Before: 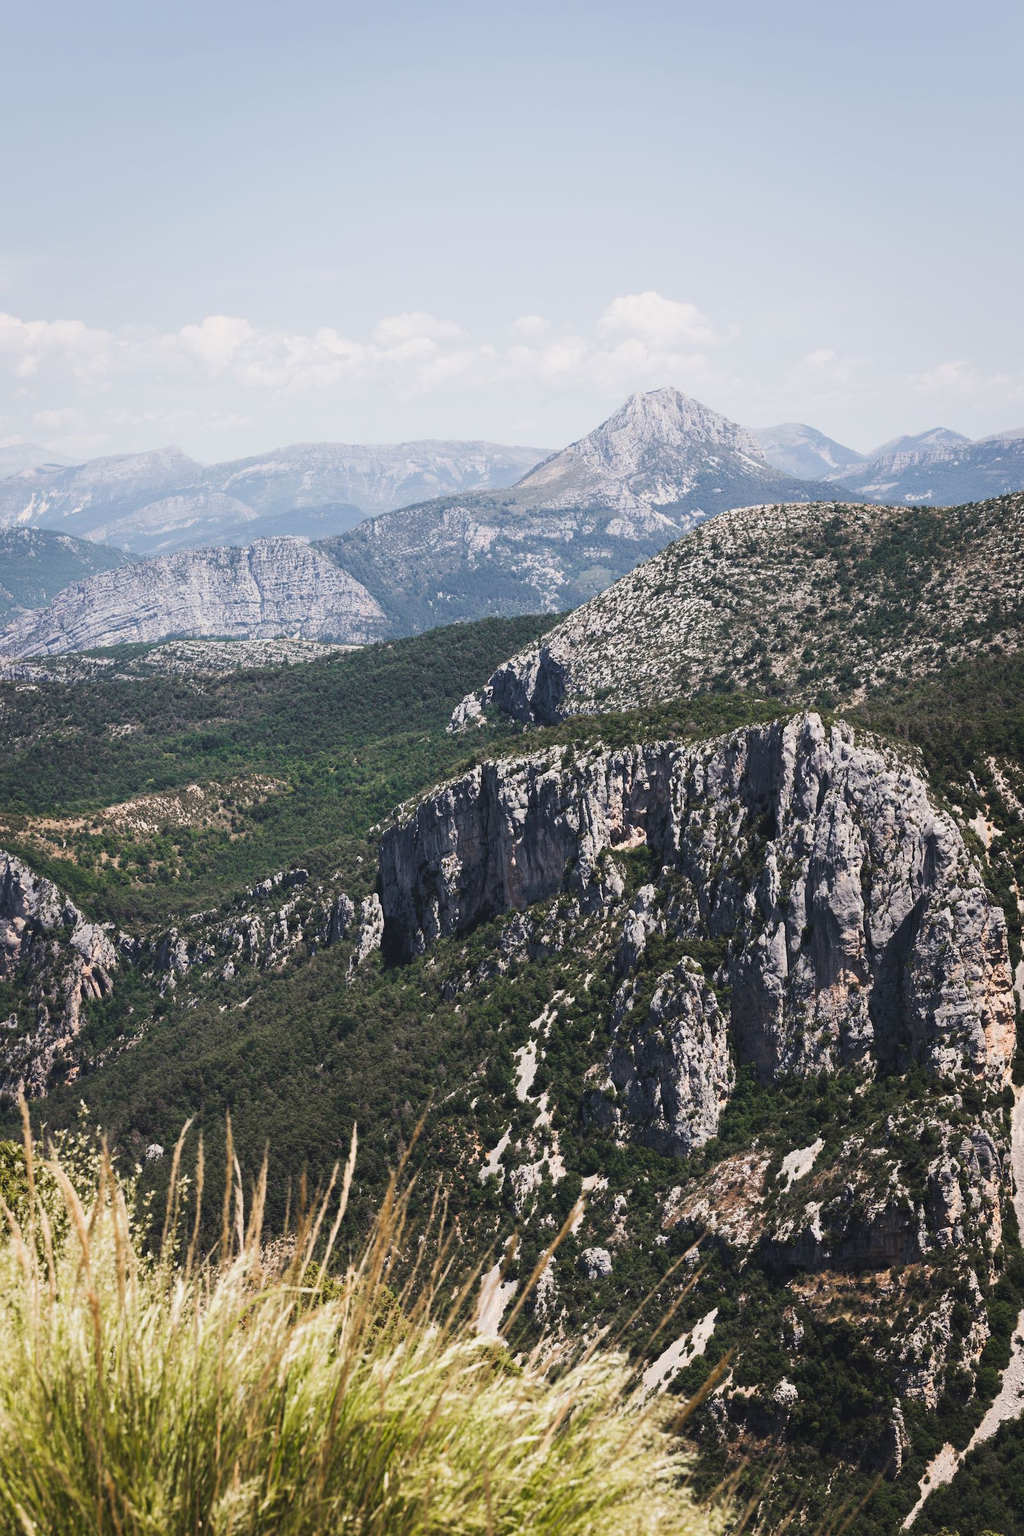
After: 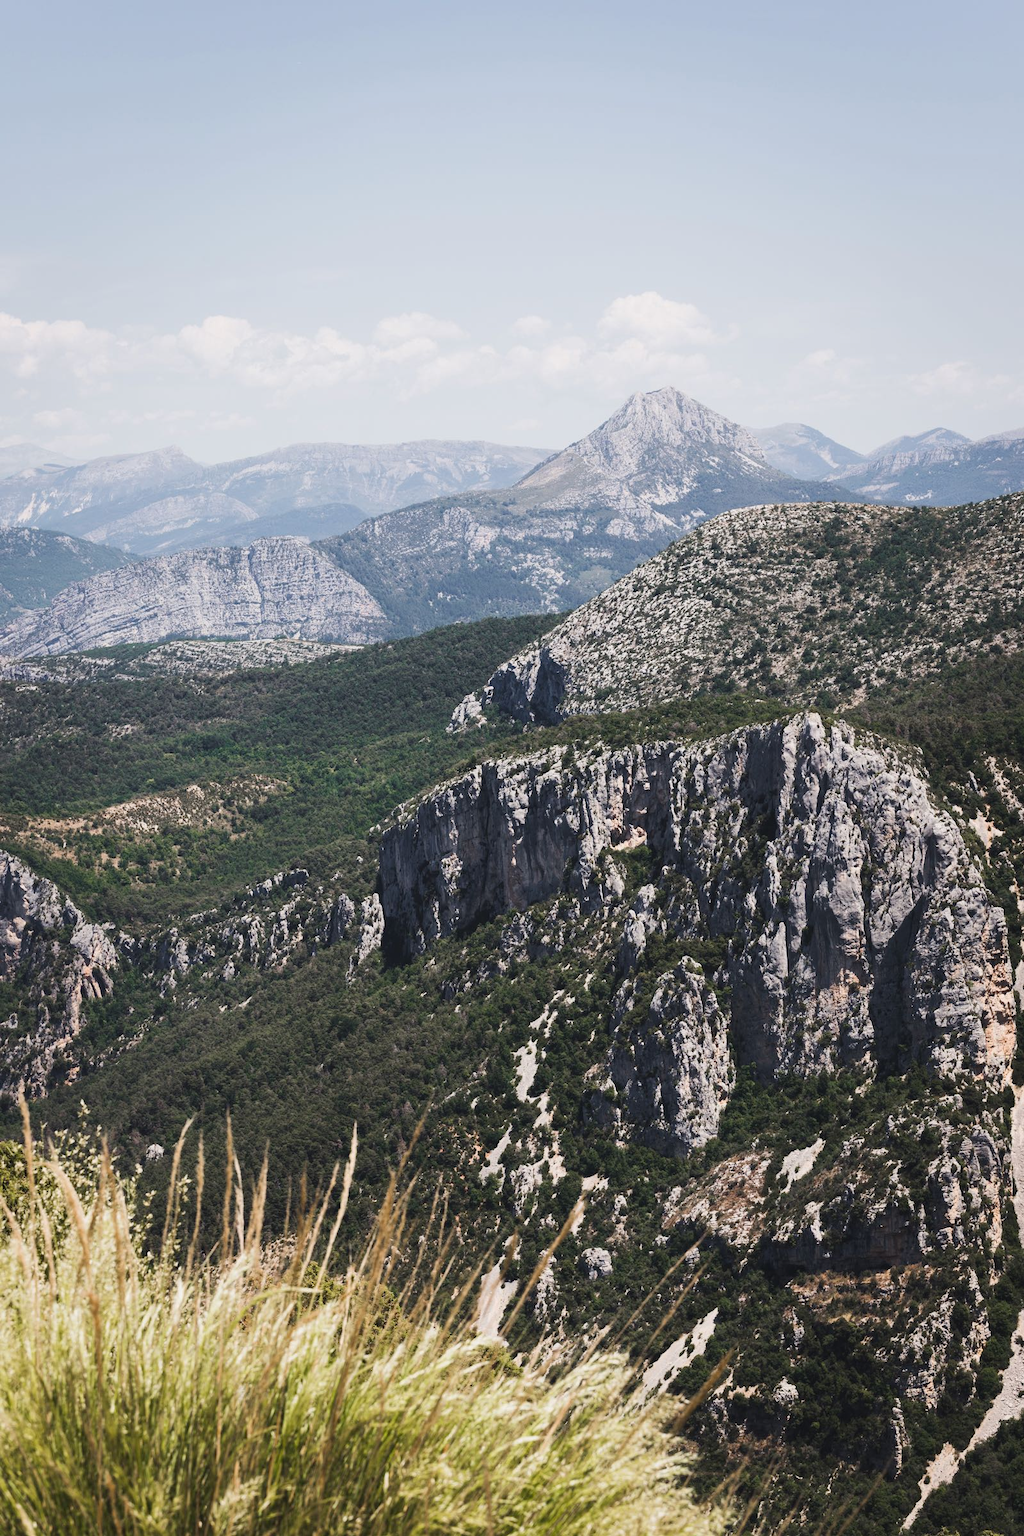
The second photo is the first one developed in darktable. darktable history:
contrast brightness saturation: saturation -0.05
exposure: black level correction 0.001, compensate highlight preservation false
